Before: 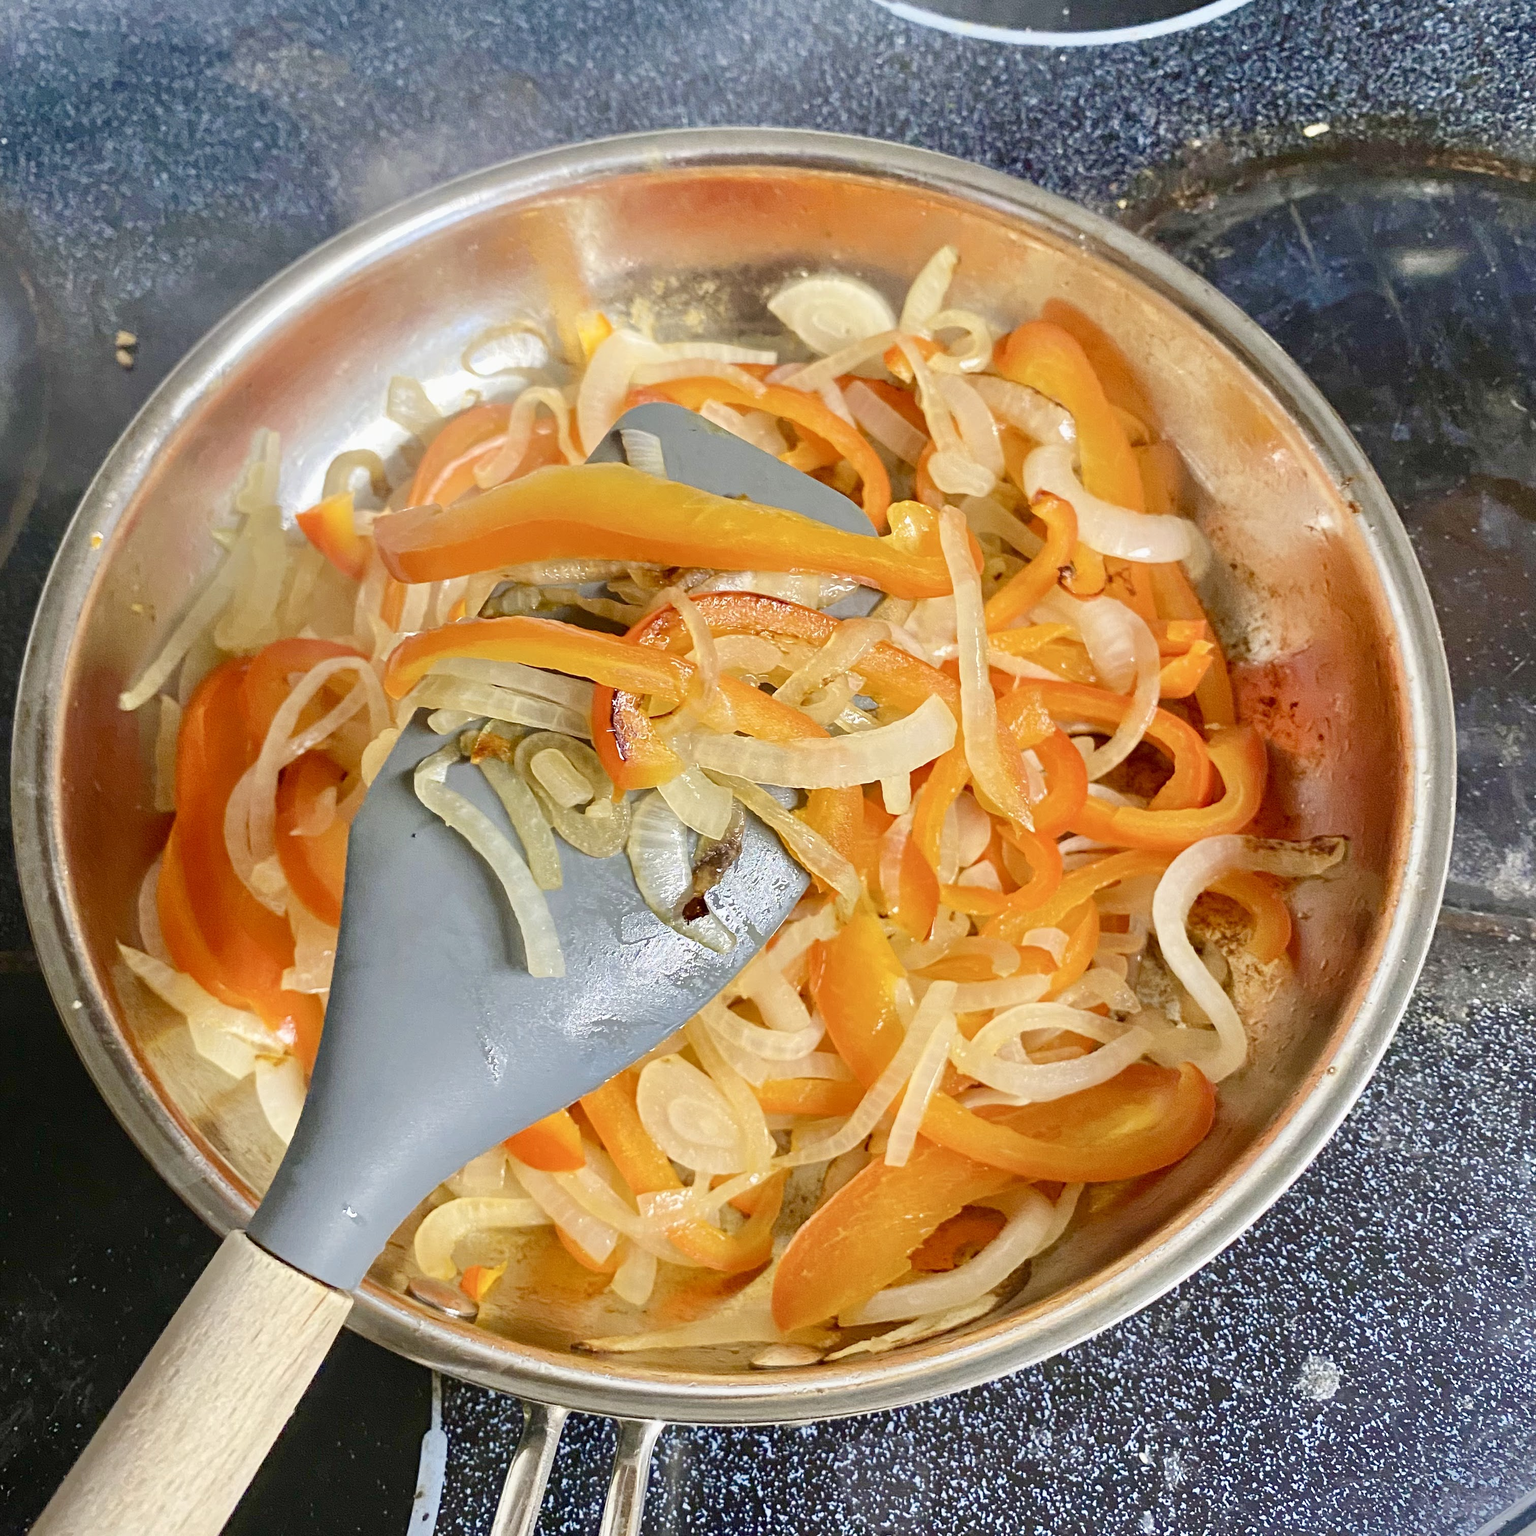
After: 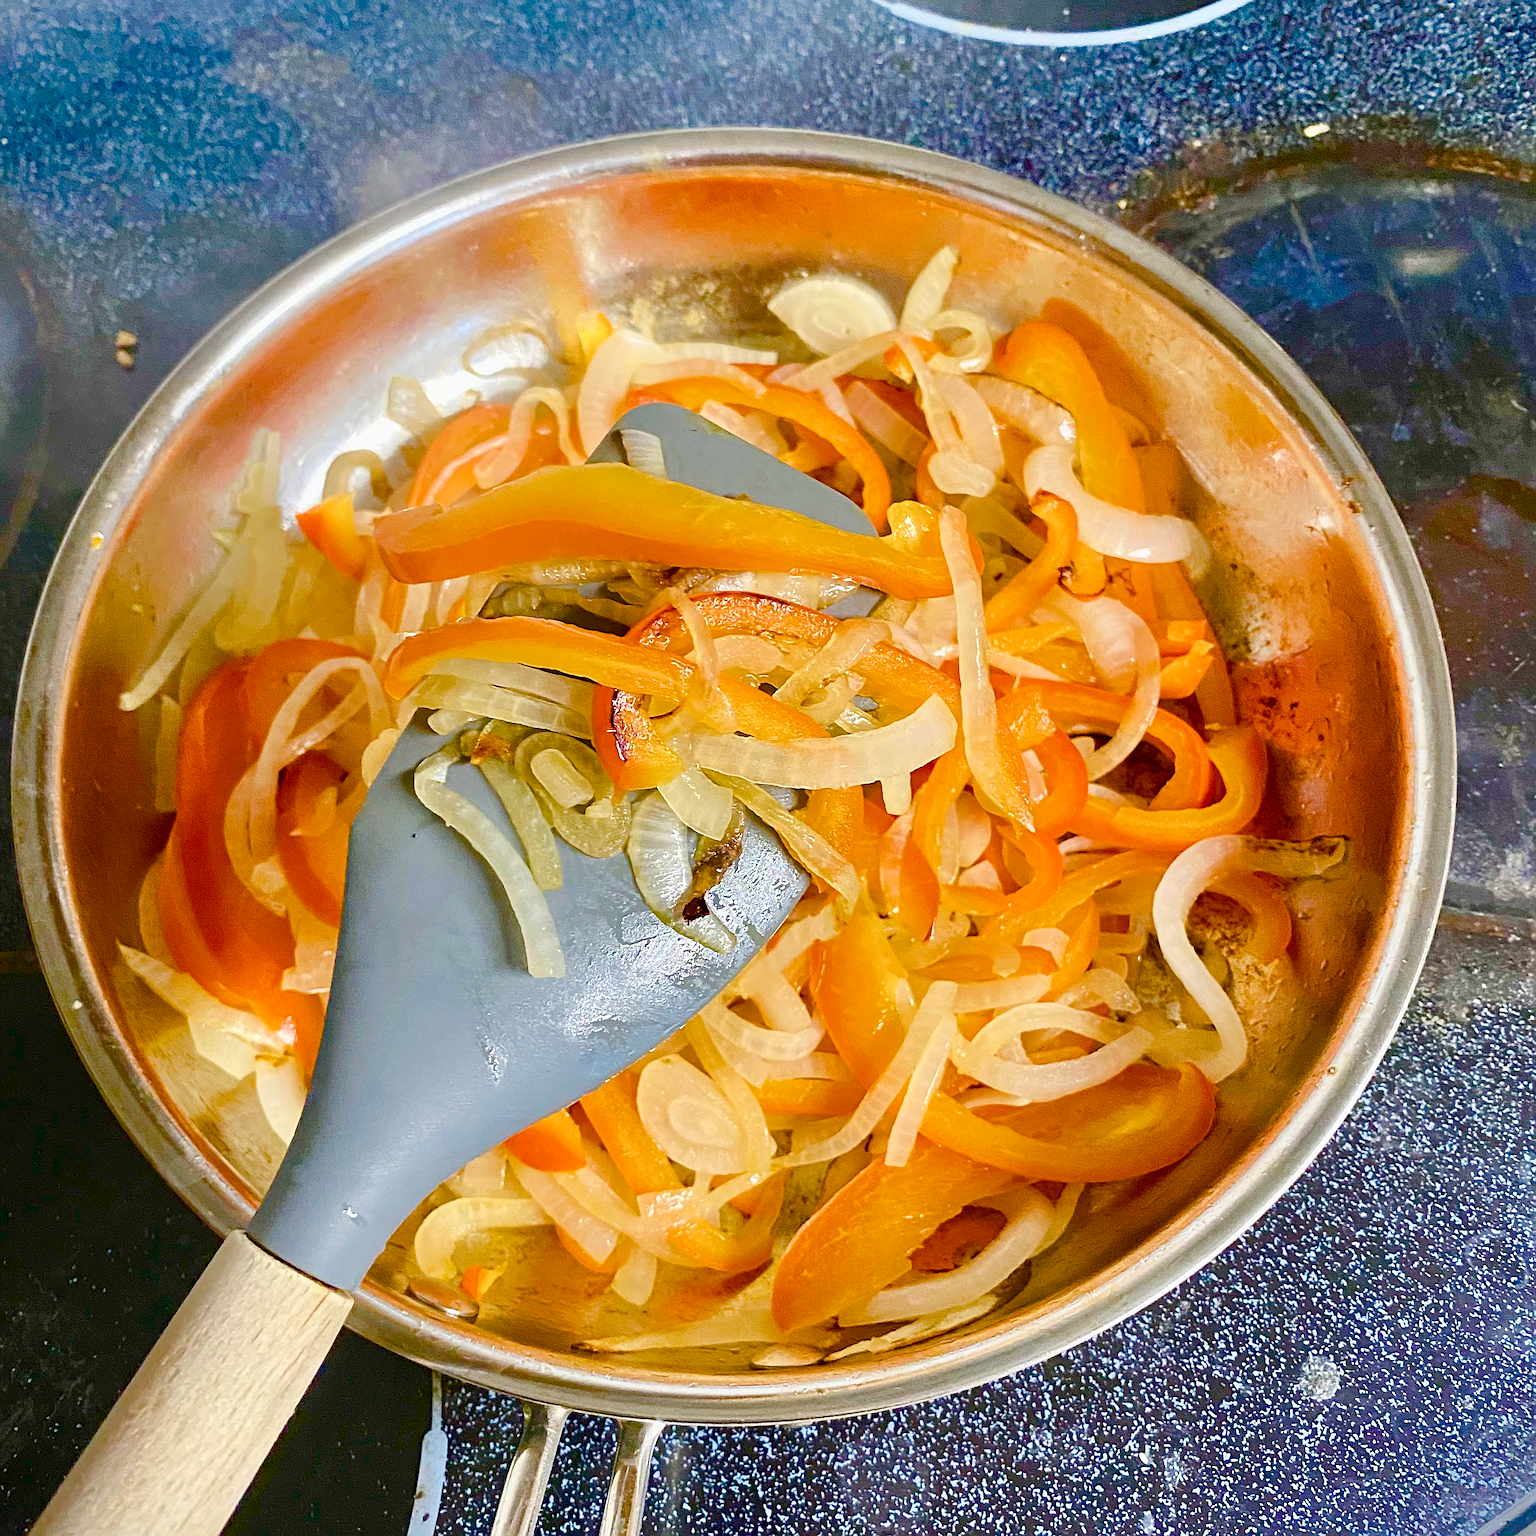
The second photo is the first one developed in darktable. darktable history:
sharpen: on, module defaults
color balance rgb: perceptual saturation grading › global saturation 24.74%, perceptual saturation grading › highlights -51.22%, perceptual saturation grading › mid-tones 19.16%, perceptual saturation grading › shadows 60.98%, global vibrance 50%
vignetting: fall-off start 116.67%, fall-off radius 59.26%, brightness -0.31, saturation -0.056
